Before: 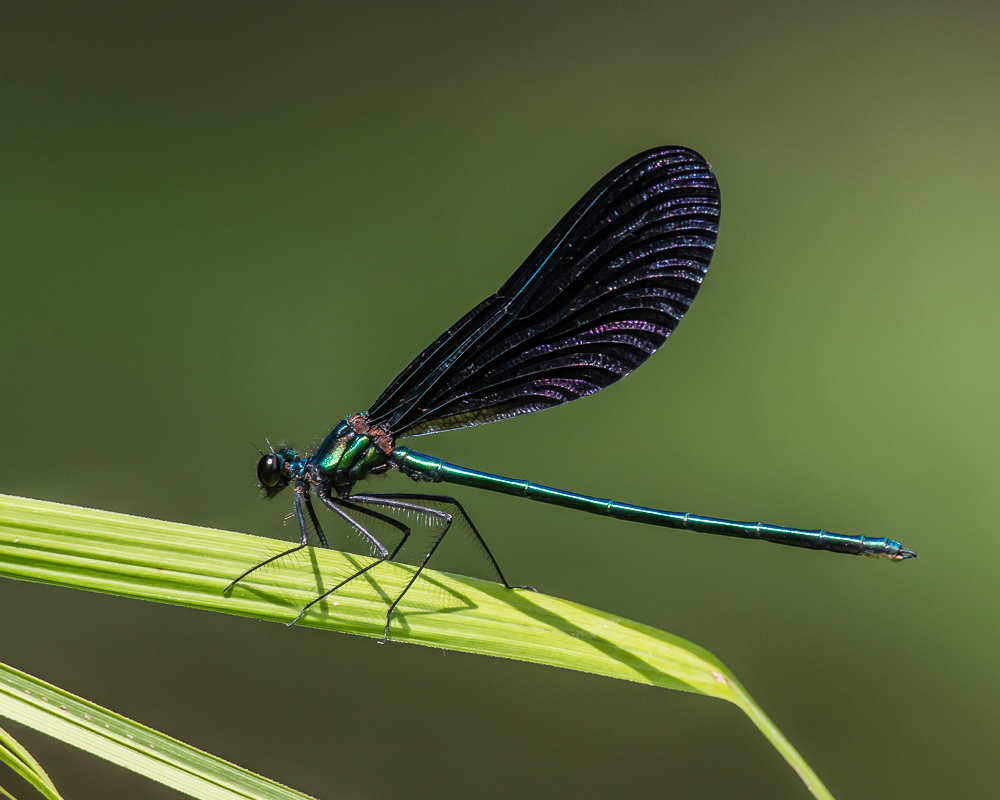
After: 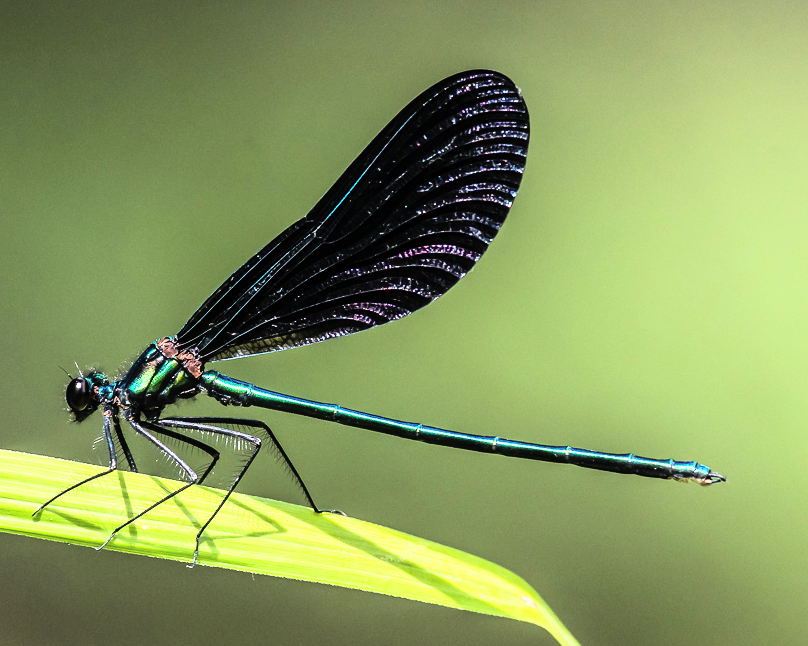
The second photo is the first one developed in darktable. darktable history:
tone equalizer: on, module defaults
crop: left 19.159%, top 9.58%, bottom 9.58%
contrast brightness saturation: brightness 0.13
rgb curve: curves: ch0 [(0, 0) (0.21, 0.15) (0.24, 0.21) (0.5, 0.75) (0.75, 0.96) (0.89, 0.99) (1, 1)]; ch1 [(0, 0.02) (0.21, 0.13) (0.25, 0.2) (0.5, 0.67) (0.75, 0.9) (0.89, 0.97) (1, 1)]; ch2 [(0, 0.02) (0.21, 0.13) (0.25, 0.2) (0.5, 0.67) (0.75, 0.9) (0.89, 0.97) (1, 1)], compensate middle gray true
